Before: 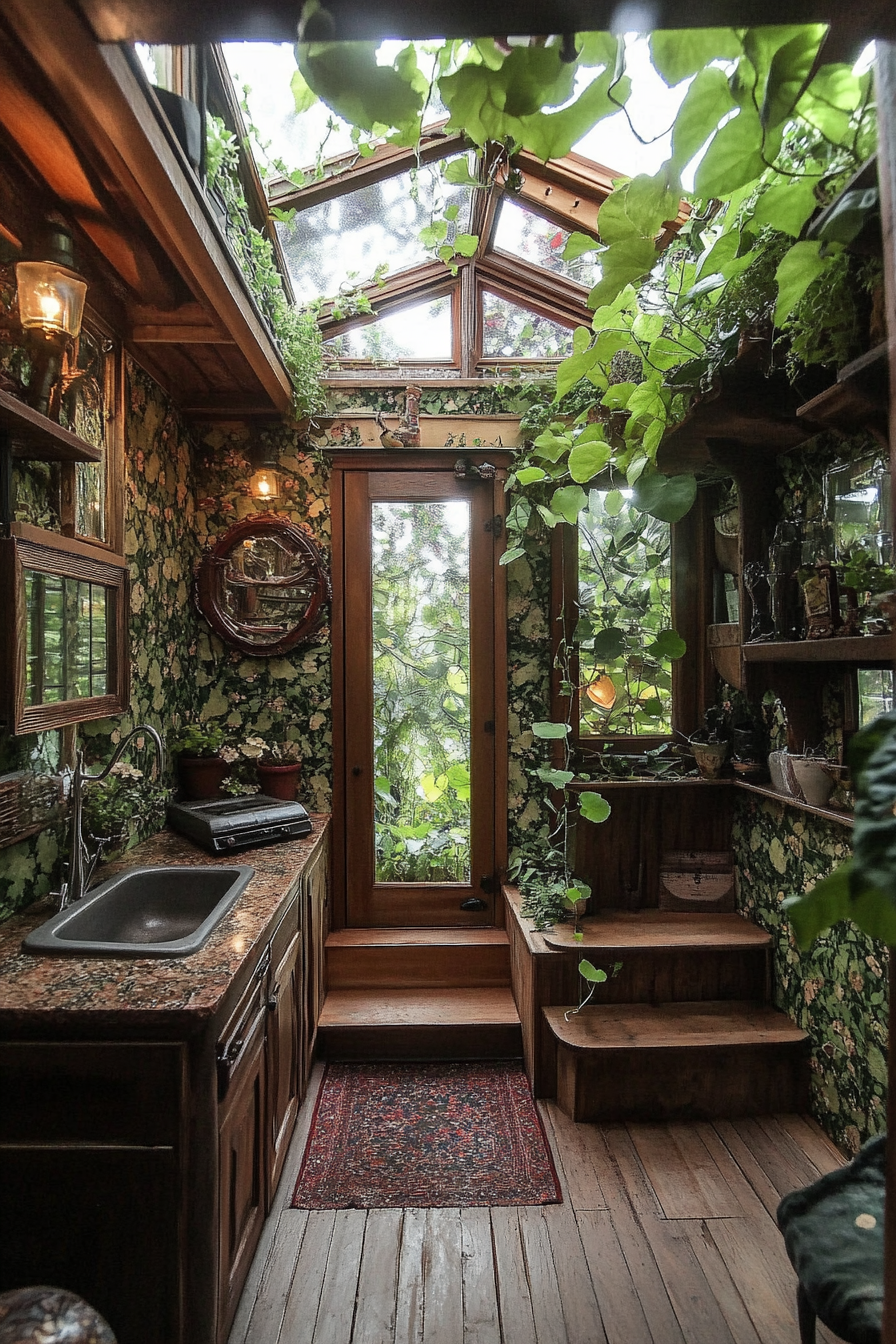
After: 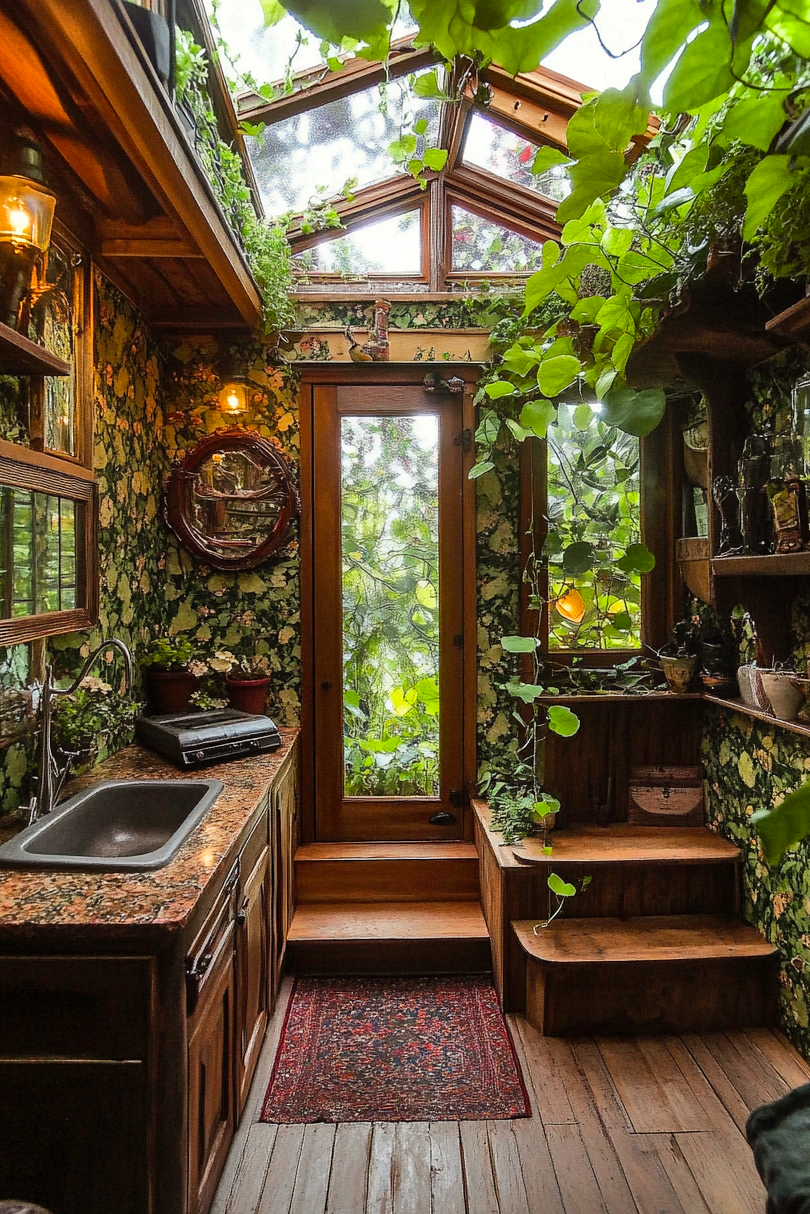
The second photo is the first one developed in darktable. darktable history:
color balance rgb: power › luminance -3.884%, power › chroma 0.556%, power › hue 39.06°, linear chroma grading › global chroma 15.607%, perceptual saturation grading › global saturation 17.879%, global vibrance 24.988%
crop: left 3.517%, top 6.41%, right 6.019%, bottom 3.198%
shadows and highlights: soften with gaussian
